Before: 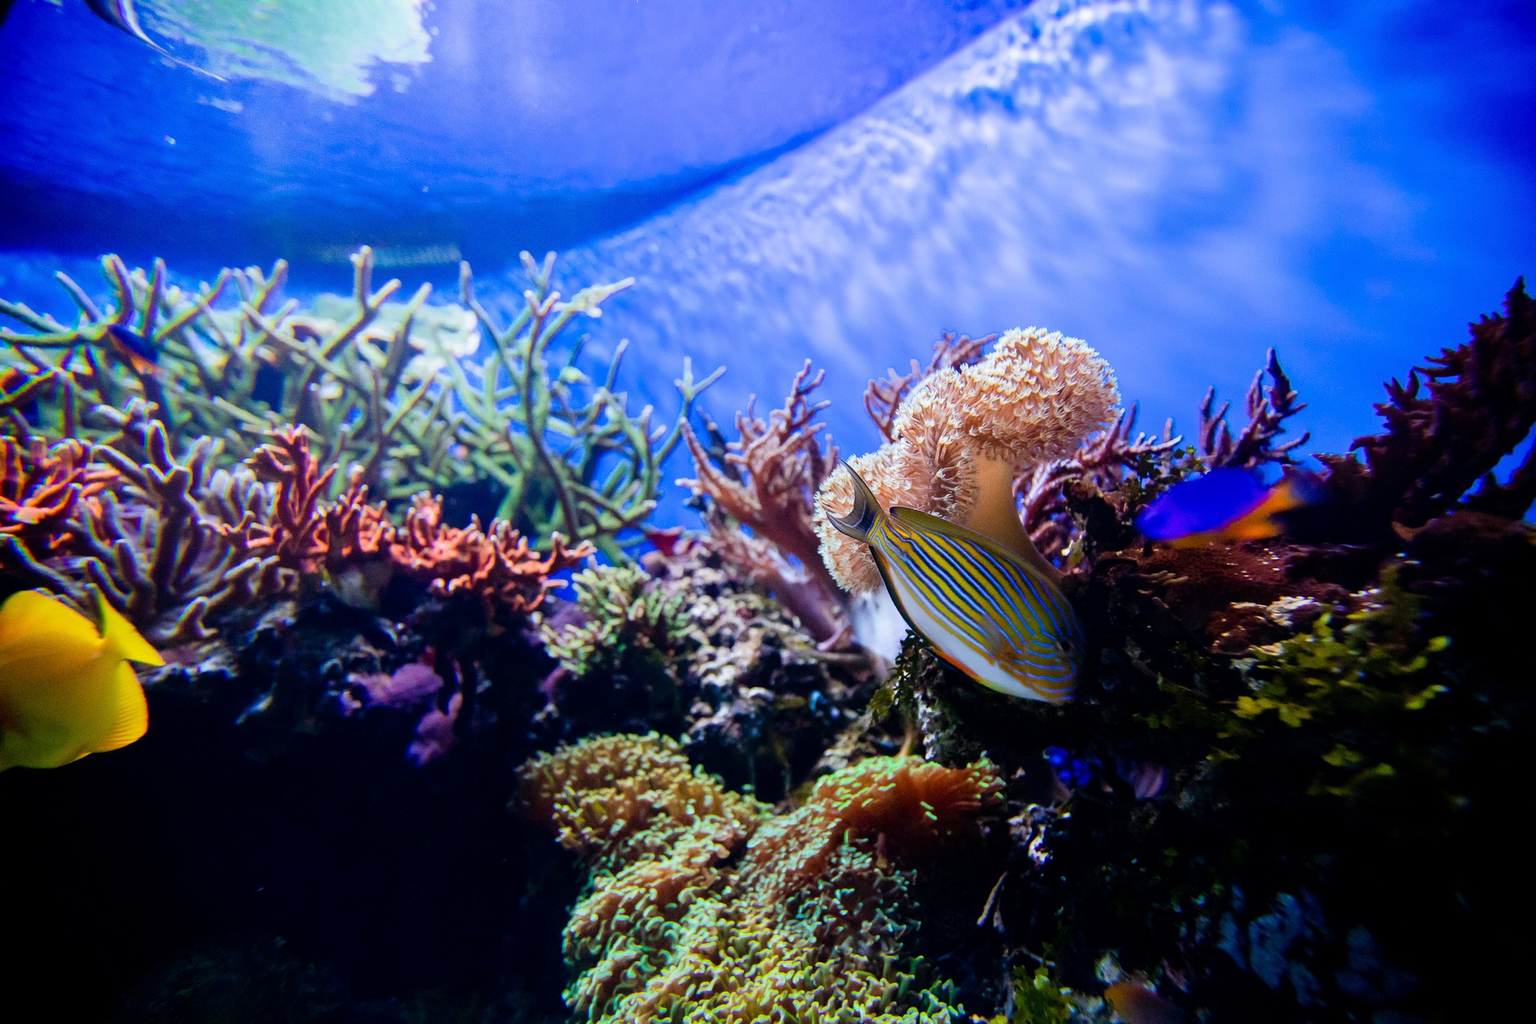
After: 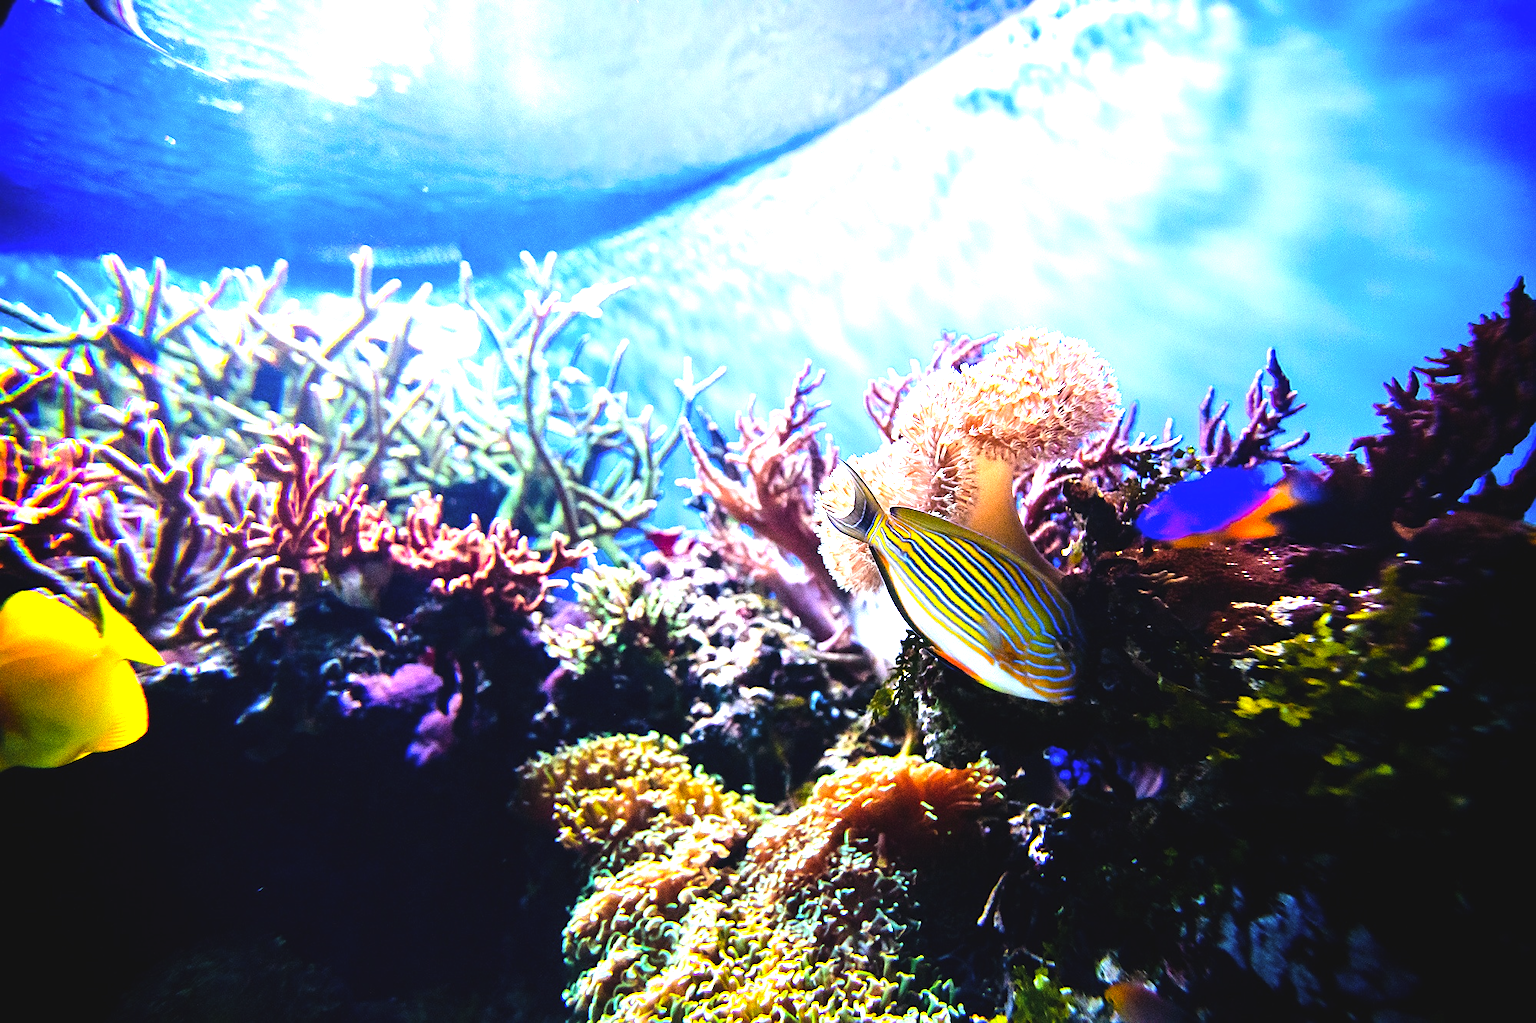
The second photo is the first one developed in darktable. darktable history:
tone equalizer: -8 EV -0.735 EV, -7 EV -0.666 EV, -6 EV -0.578 EV, -5 EV -0.414 EV, -3 EV 0.398 EV, -2 EV 0.6 EV, -1 EV 0.68 EV, +0 EV 0.735 EV, edges refinement/feathering 500, mask exposure compensation -1.57 EV, preserve details no
sharpen: amount 0.202
exposure: black level correction -0.005, exposure 1.007 EV, compensate highlight preservation false
color zones: curves: ch0 [(0.224, 0.526) (0.75, 0.5)]; ch1 [(0.055, 0.526) (0.224, 0.761) (0.377, 0.526) (0.75, 0.5)]
